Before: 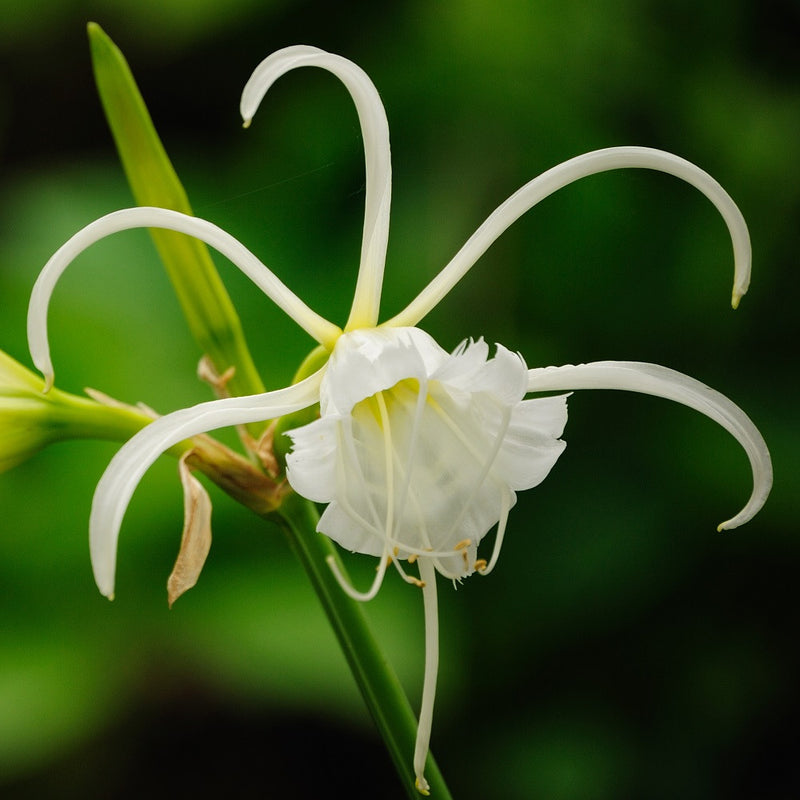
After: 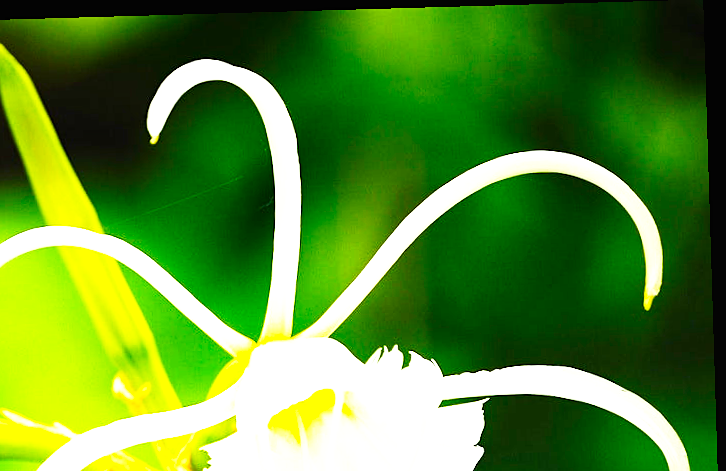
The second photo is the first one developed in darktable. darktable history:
base curve: curves: ch0 [(0, 0) (0.005, 0.002) (0.15, 0.3) (0.4, 0.7) (0.75, 0.95) (1, 1)], preserve colors none
crop and rotate: left 11.812%, bottom 42.776%
color balance rgb: linear chroma grading › shadows -10%, linear chroma grading › global chroma 20%, perceptual saturation grading › global saturation 15%, perceptual brilliance grading › global brilliance 30%, perceptual brilliance grading › highlights 12%, perceptual brilliance grading › mid-tones 24%, global vibrance 20%
rotate and perspective: rotation -1.77°, lens shift (horizontal) 0.004, automatic cropping off
sharpen: amount 0.2
graduated density: rotation -0.352°, offset 57.64
exposure: black level correction -0.002, exposure 0.54 EV, compensate highlight preservation false
